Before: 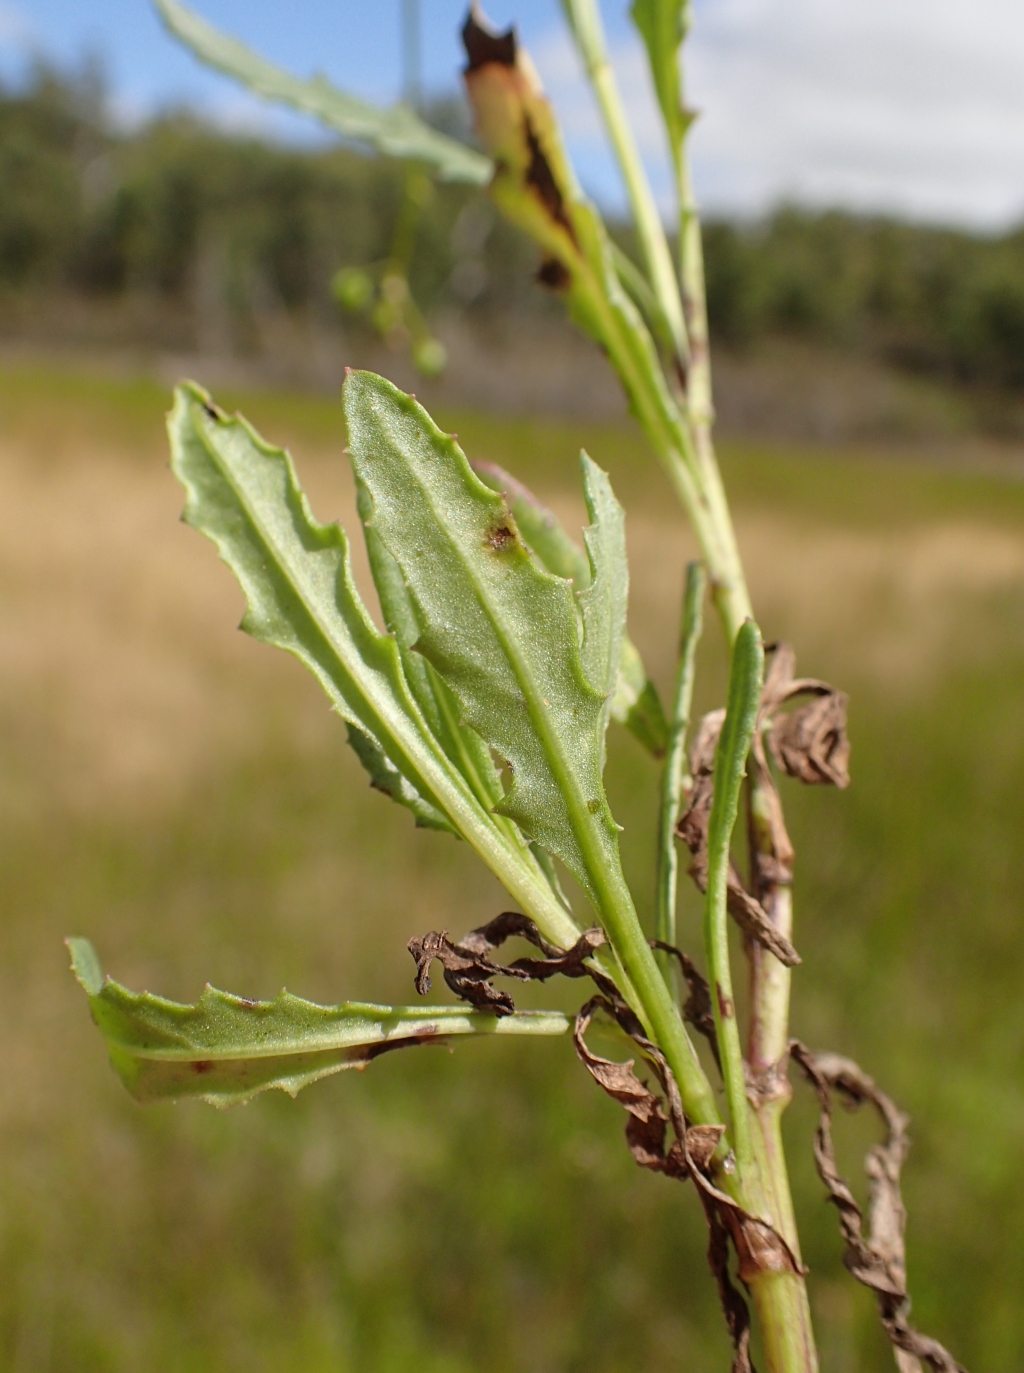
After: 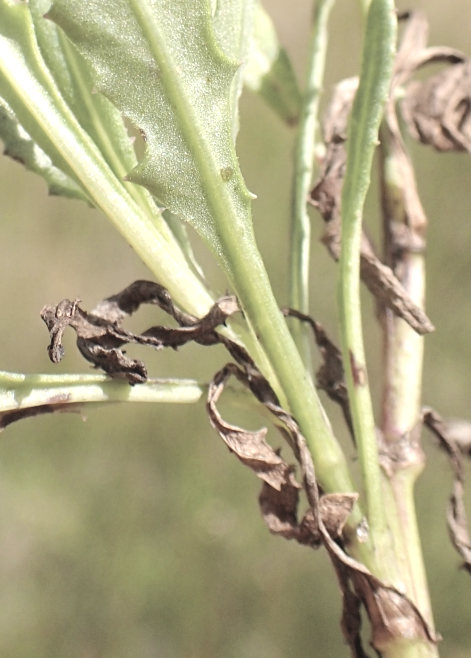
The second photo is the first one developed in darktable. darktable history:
contrast brightness saturation: brightness 0.187, saturation -0.49
crop: left 35.842%, top 46.061%, right 18.085%, bottom 5.994%
exposure: black level correction 0, exposure 0.695 EV, compensate highlight preservation false
